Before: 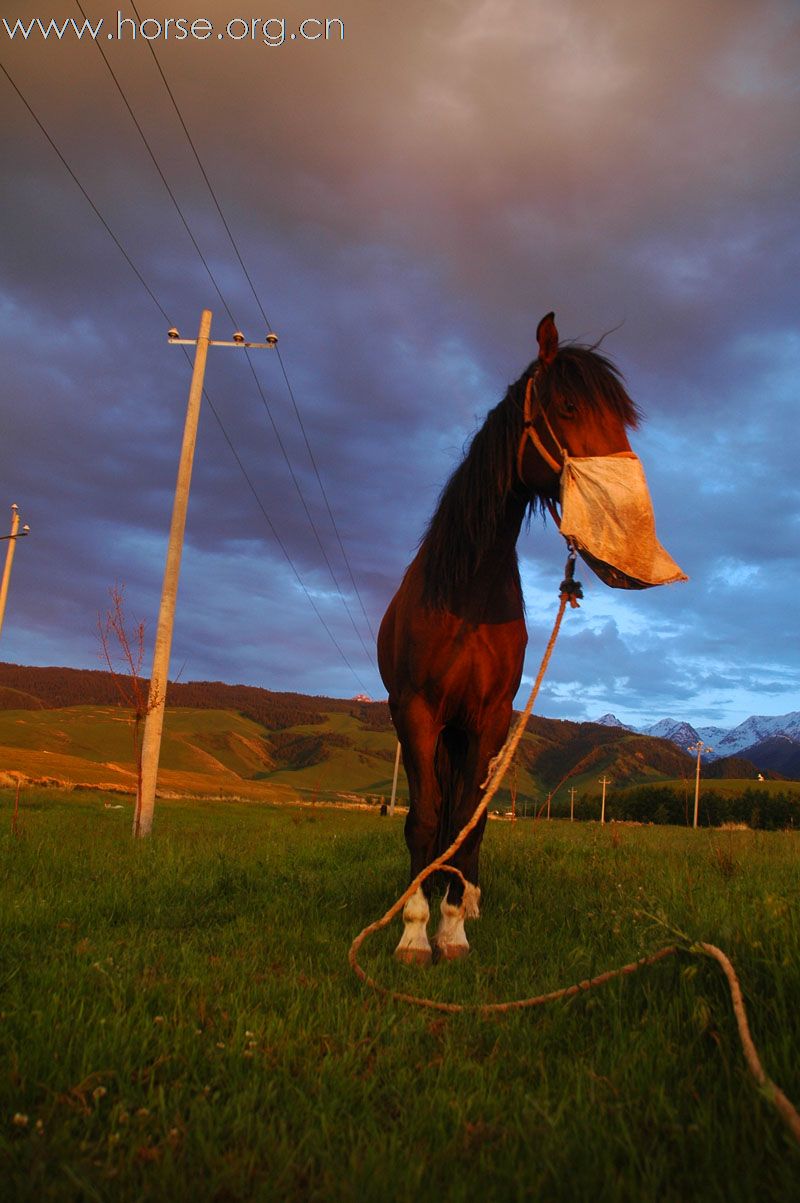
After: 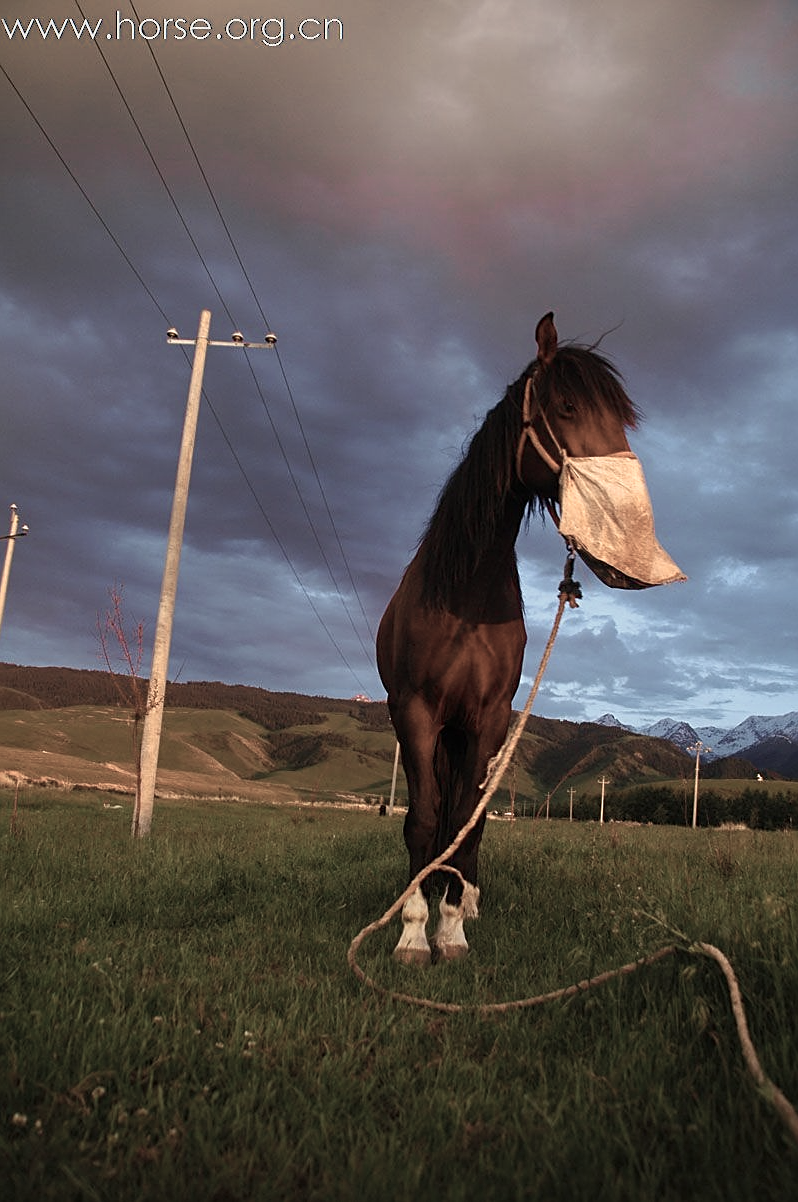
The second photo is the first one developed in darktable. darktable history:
sharpen: on, module defaults
color zones: curves: ch0 [(0, 0.6) (0.129, 0.585) (0.193, 0.596) (0.429, 0.5) (0.571, 0.5) (0.714, 0.5) (0.857, 0.5) (1, 0.6)]; ch1 [(0, 0.453) (0.112, 0.245) (0.213, 0.252) (0.429, 0.233) (0.571, 0.231) (0.683, 0.242) (0.857, 0.296) (1, 0.453)]
crop and rotate: left 0.126%
